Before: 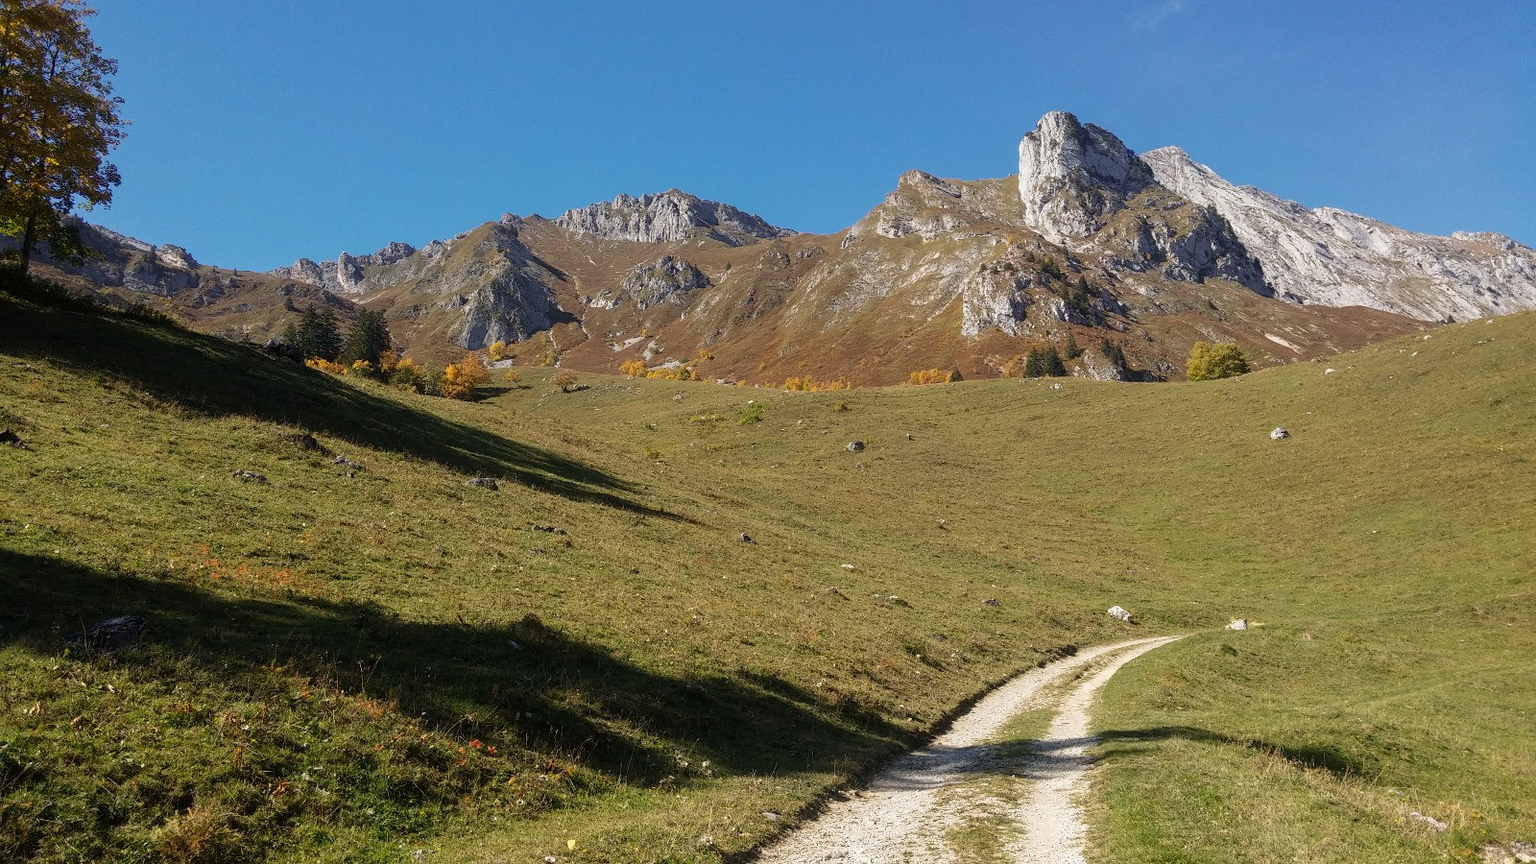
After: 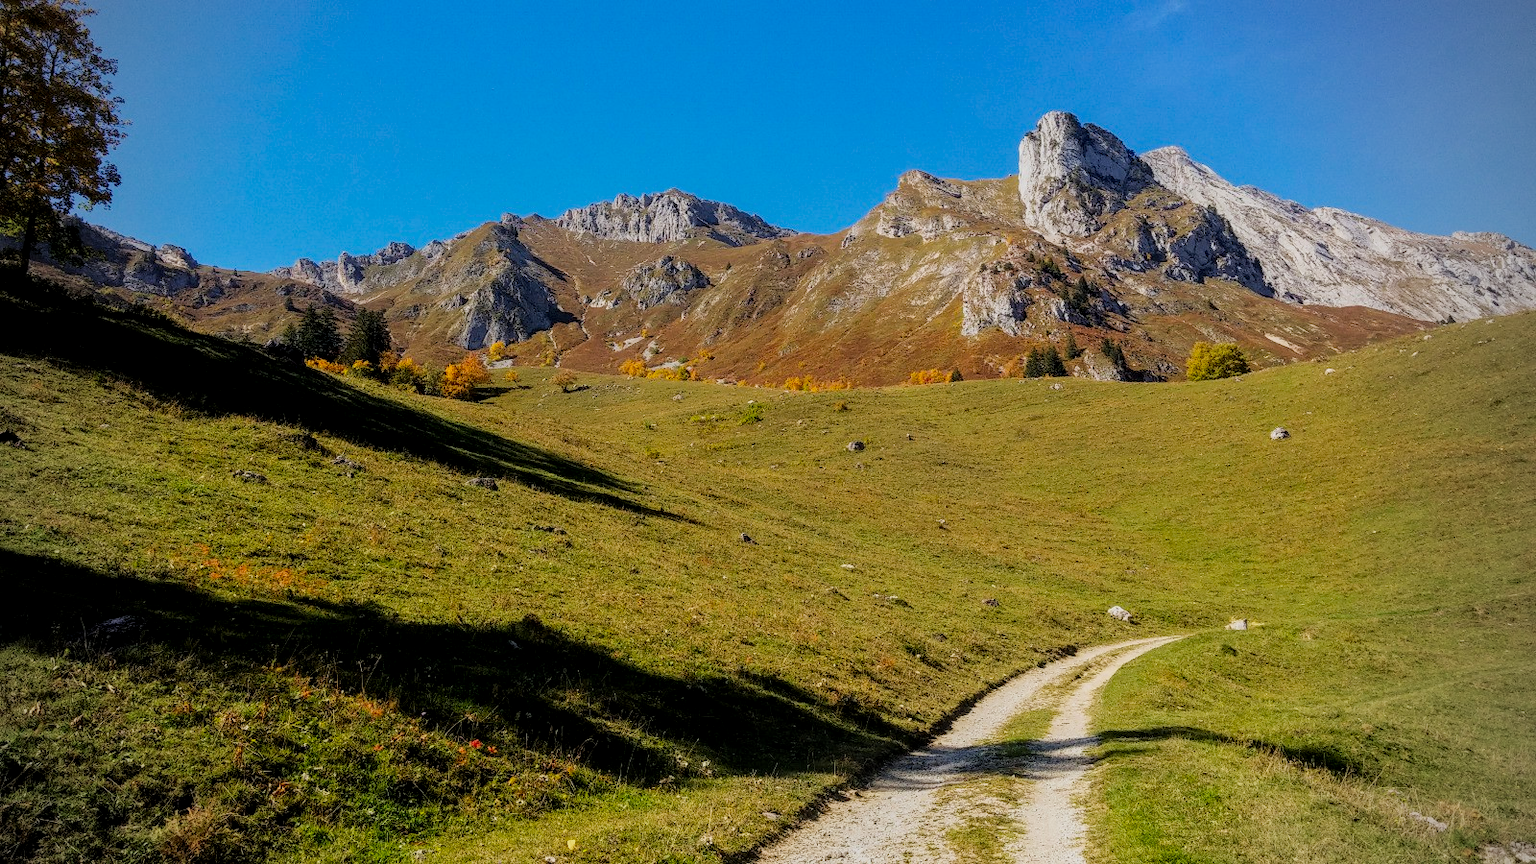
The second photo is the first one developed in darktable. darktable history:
local contrast: on, module defaults
filmic rgb: black relative exposure -7.65 EV, white relative exposure 4.56 EV, hardness 3.61, contrast 1.05
vignetting: fall-off start 74.49%, fall-off radius 65.9%, brightness -0.628, saturation -0.68
contrast brightness saturation: saturation 0.5
